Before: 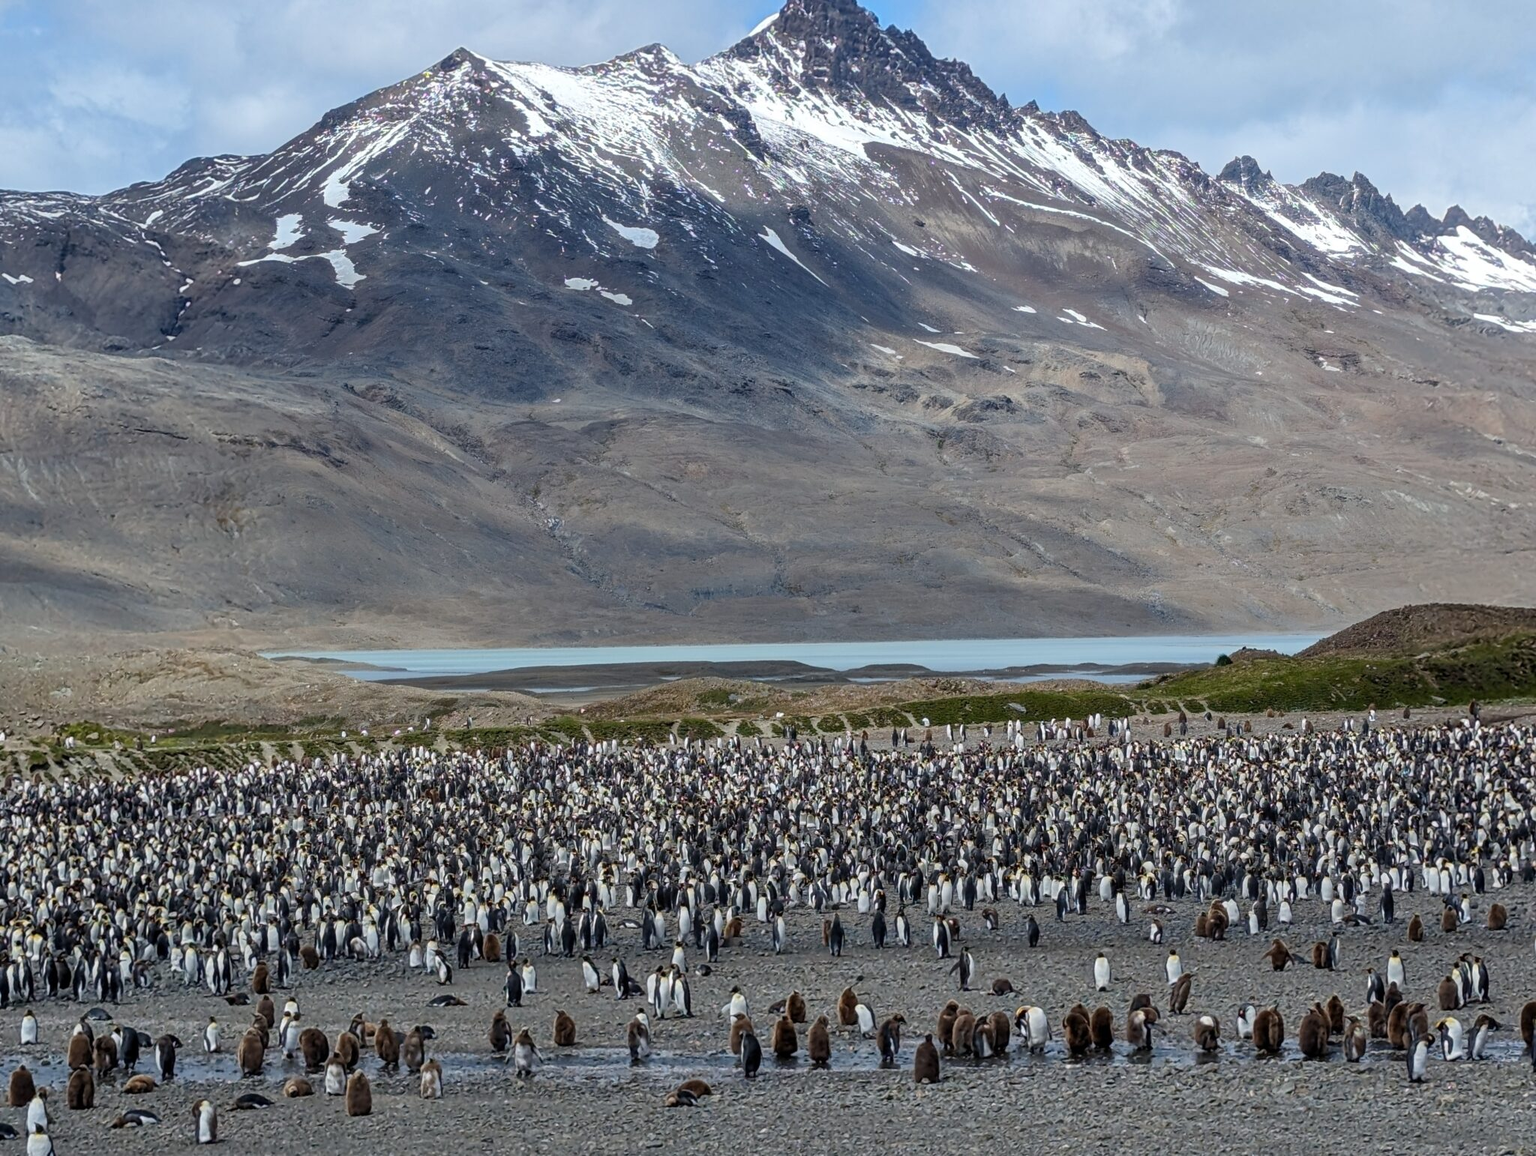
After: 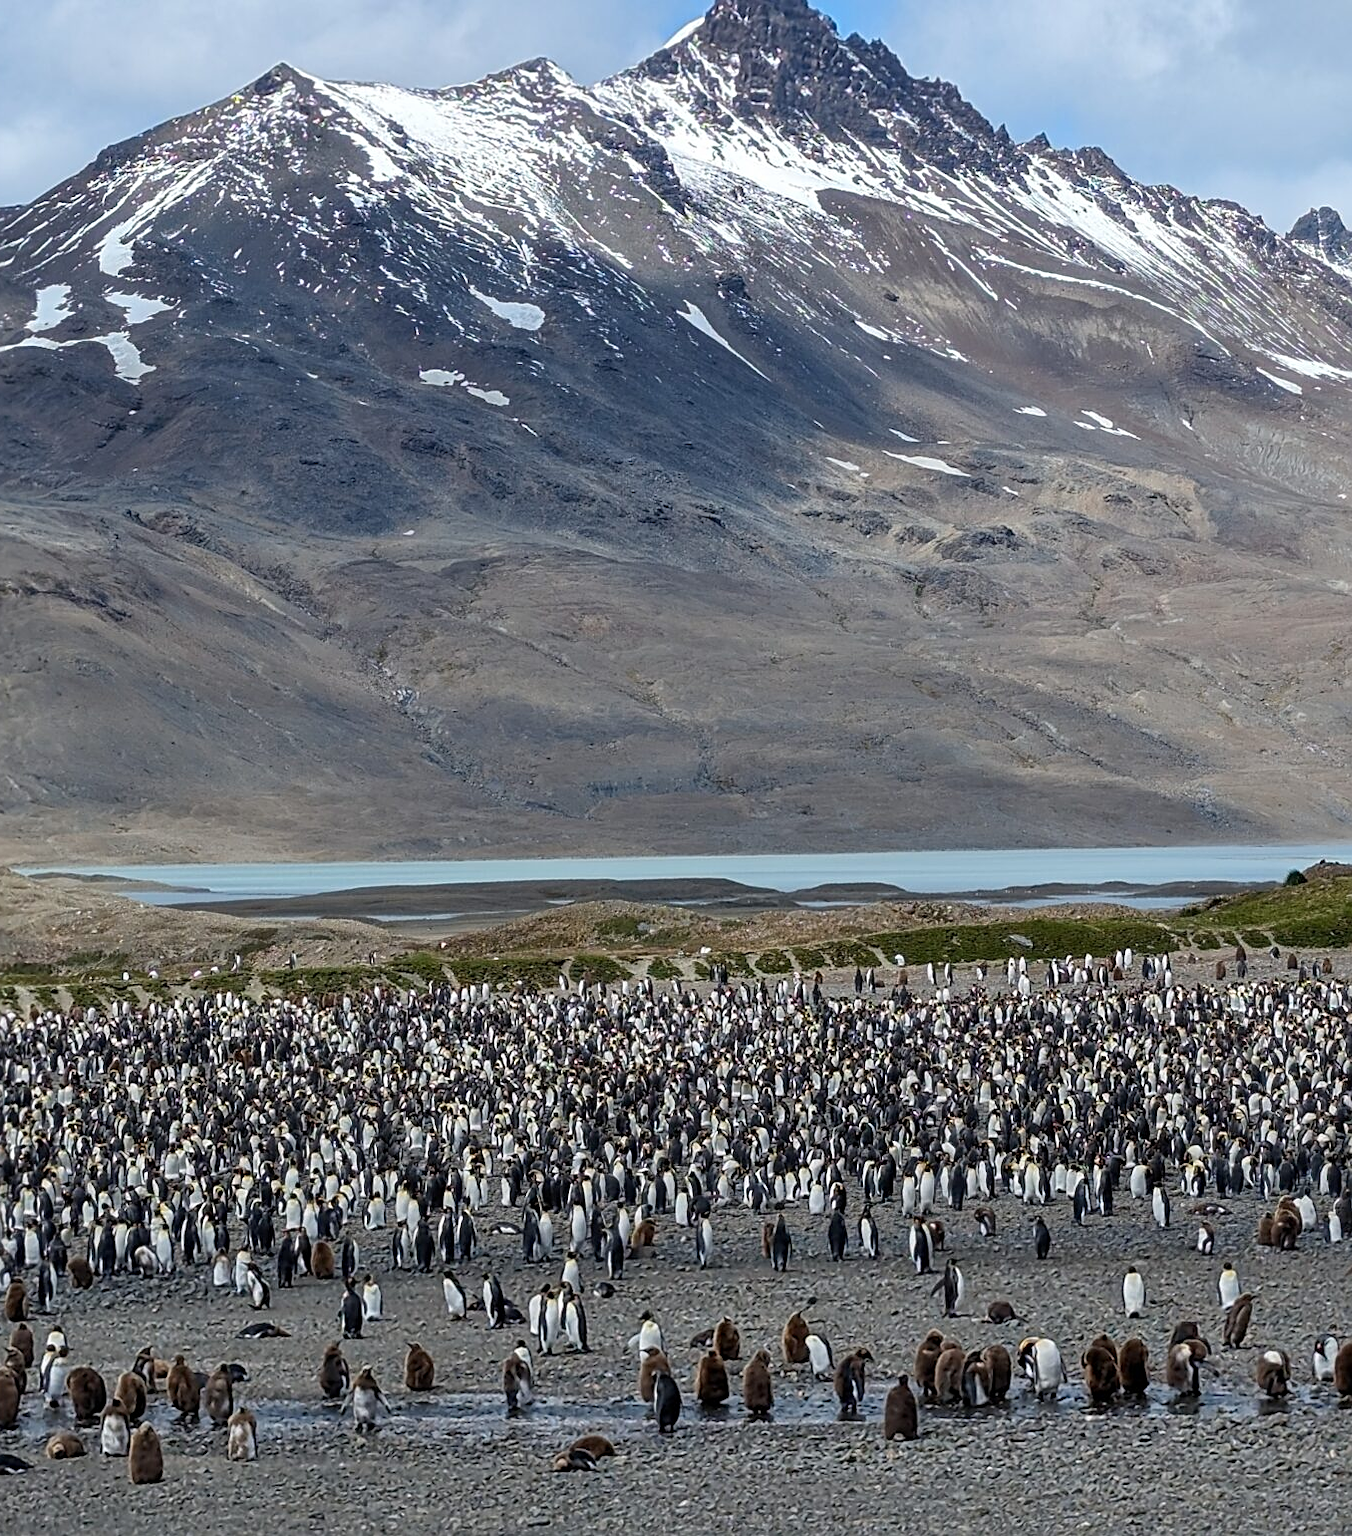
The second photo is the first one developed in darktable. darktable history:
crop and rotate: left 16.247%, right 17.448%
sharpen: on, module defaults
